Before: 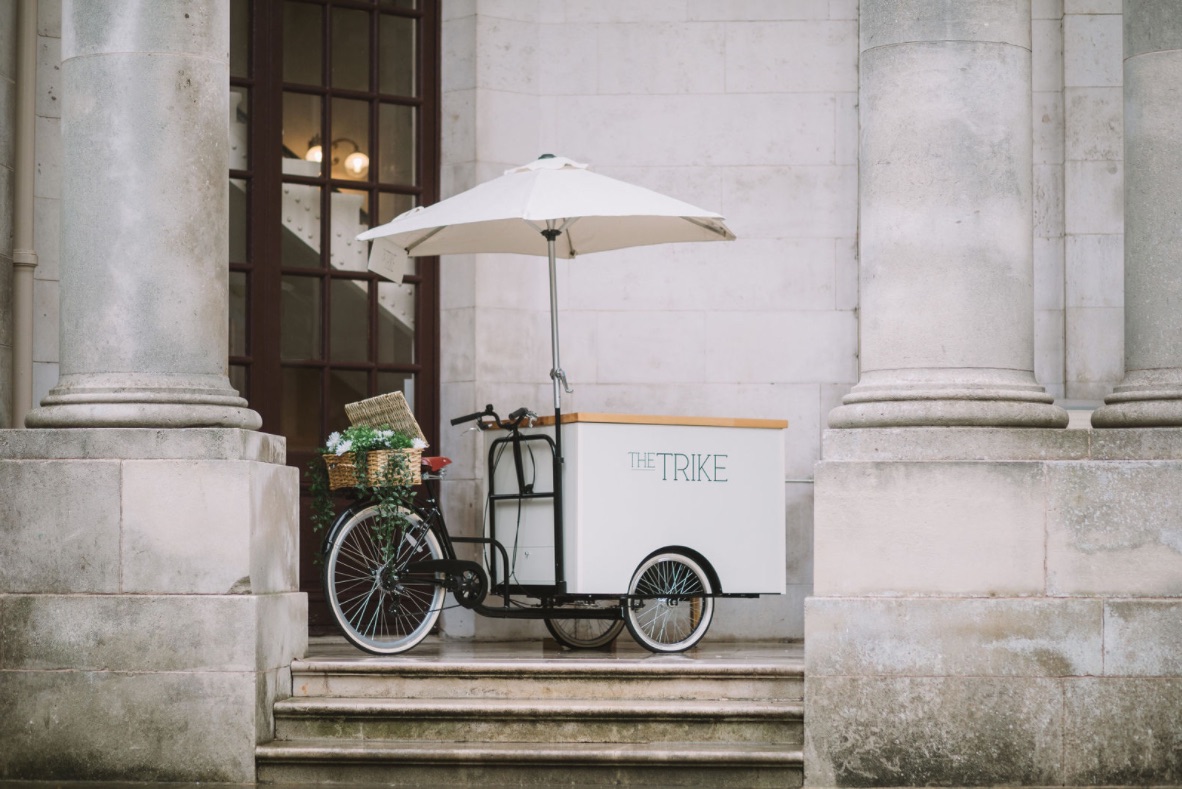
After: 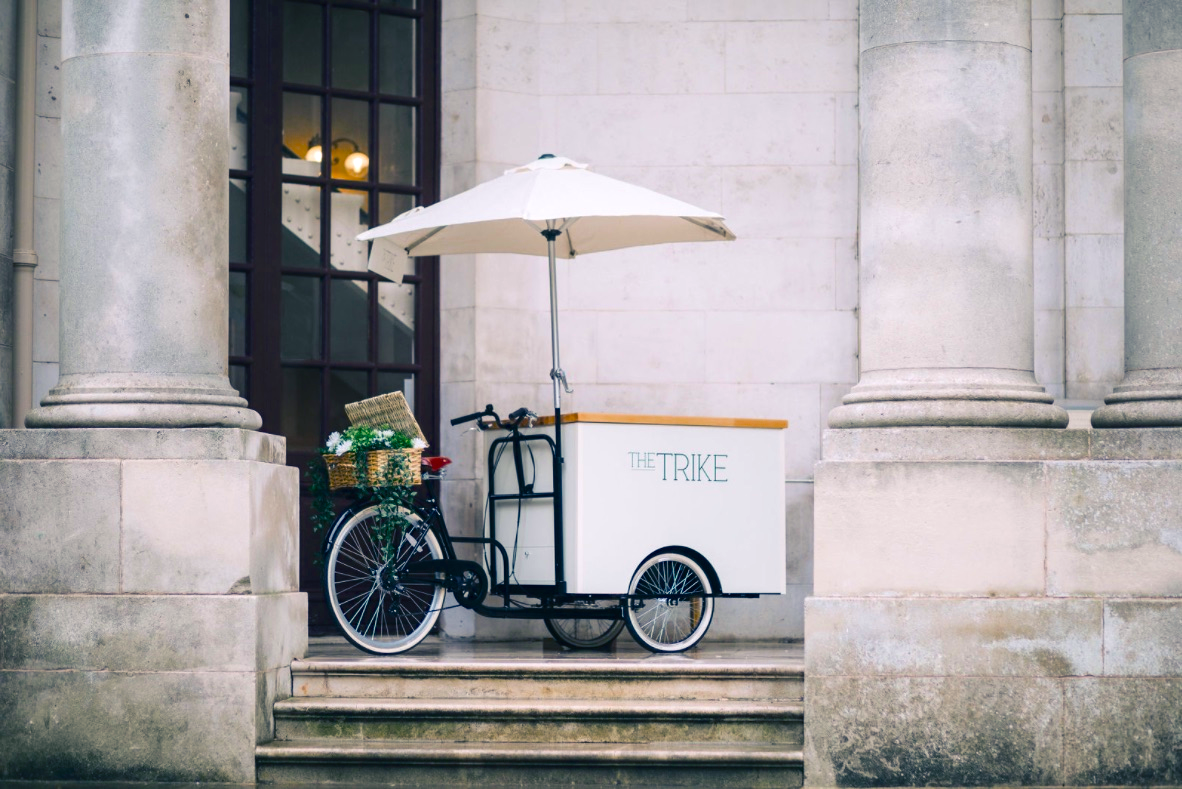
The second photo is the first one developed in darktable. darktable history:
color balance rgb: shadows lift › luminance -41.06%, shadows lift › chroma 14.174%, shadows lift › hue 258.92°, linear chroma grading › global chroma 9.016%, perceptual saturation grading › global saturation 30.845%, perceptual brilliance grading › global brilliance 10.671%, global vibrance 6.946%, saturation formula JzAzBz (2021)
